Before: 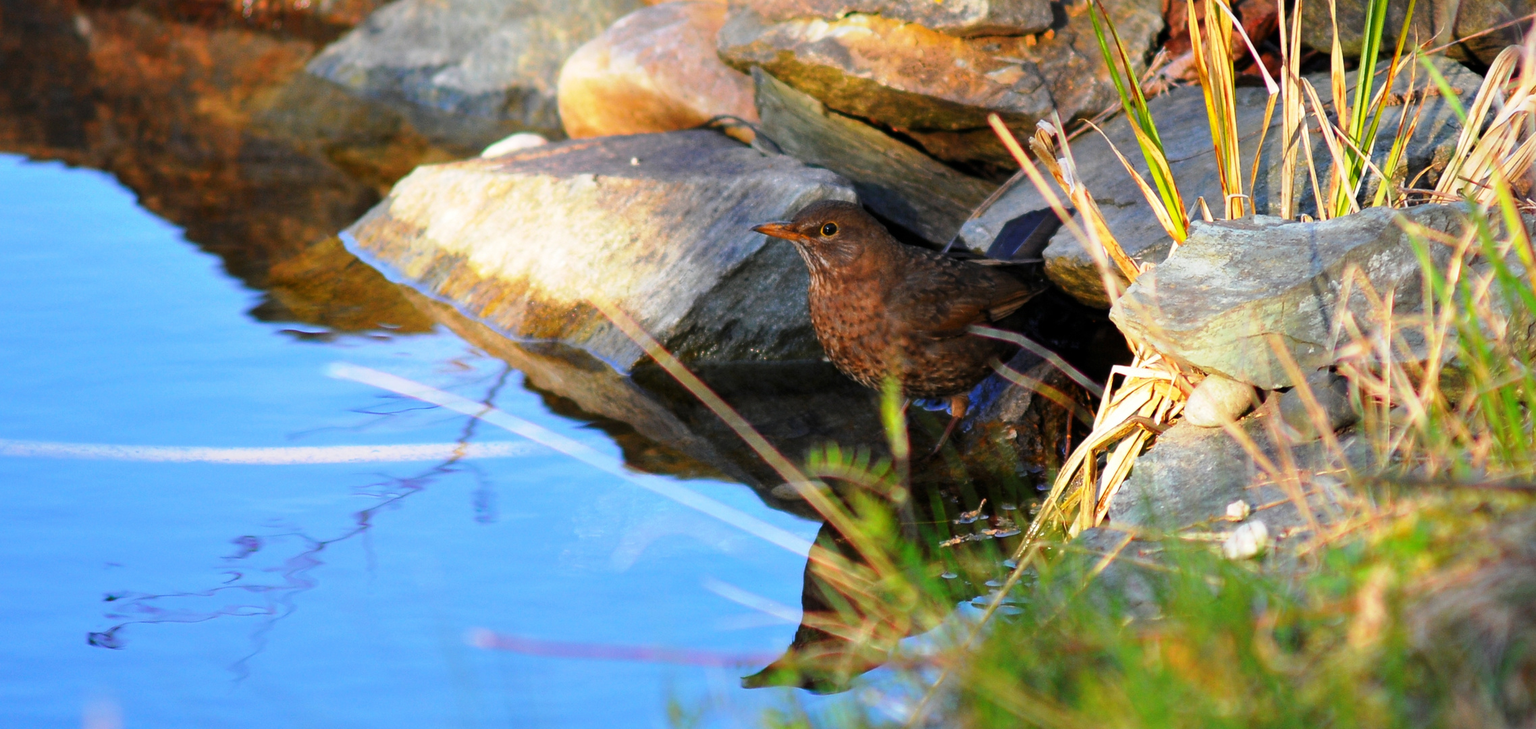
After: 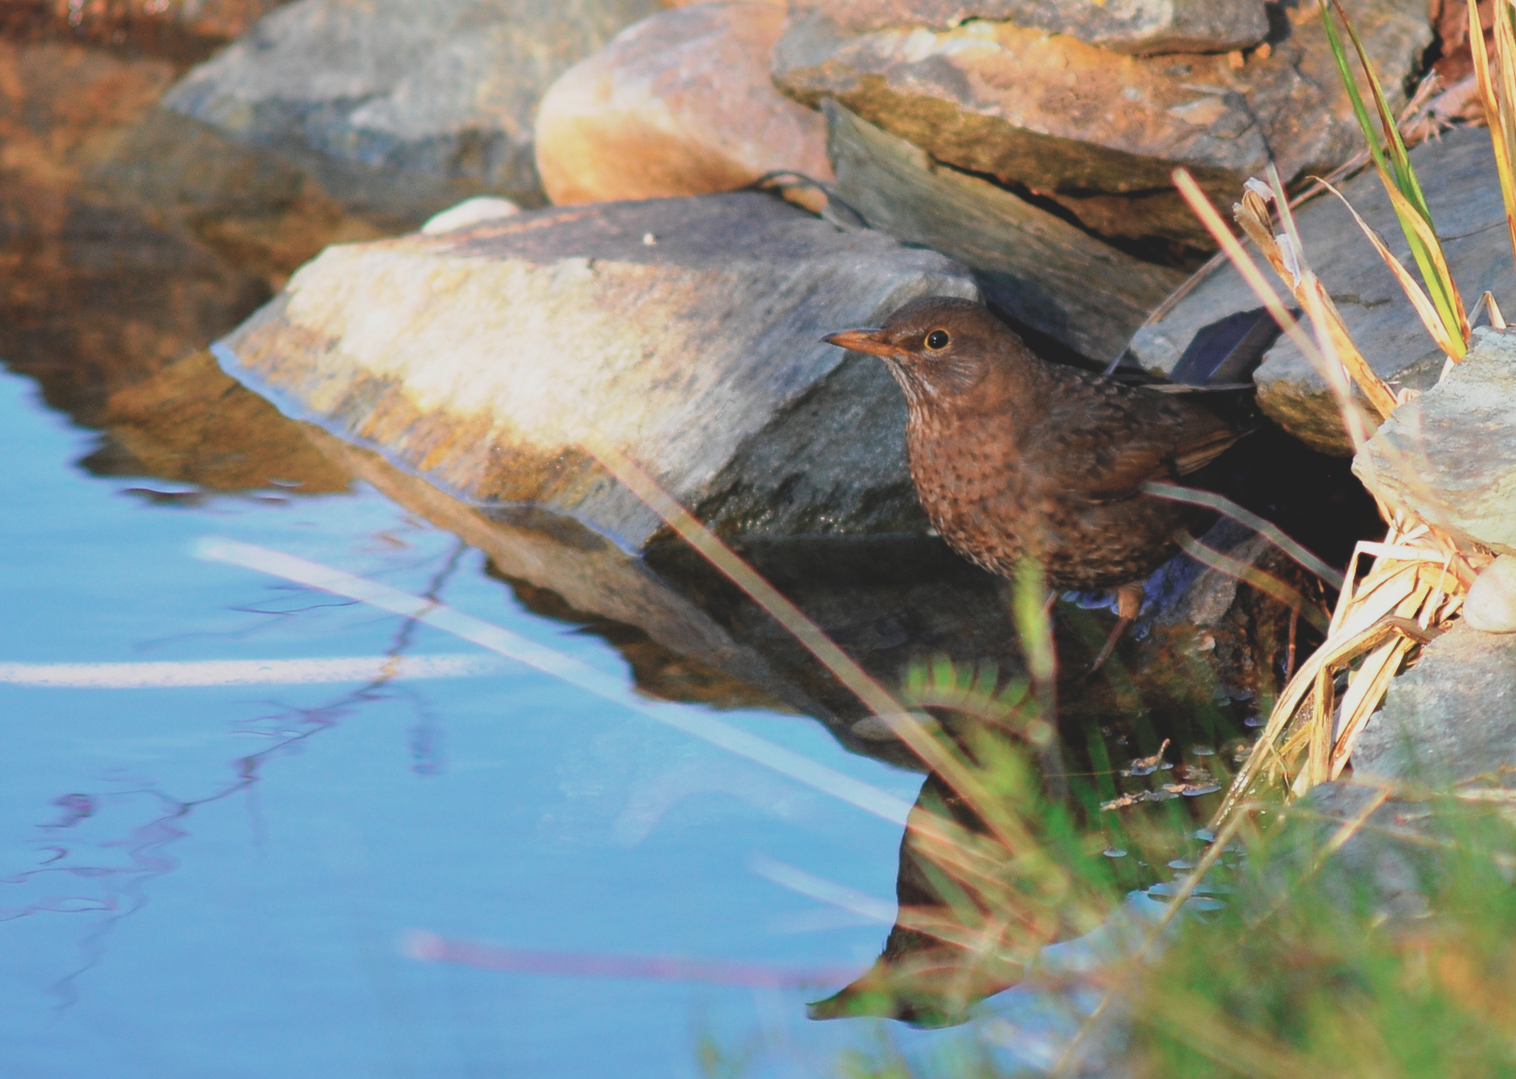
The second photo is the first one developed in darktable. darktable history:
crop and rotate: left 12.834%, right 20.495%
contrast brightness saturation: contrast -0.265, saturation -0.449
exposure: exposure 0.2 EV, compensate exposure bias true, compensate highlight preservation false
